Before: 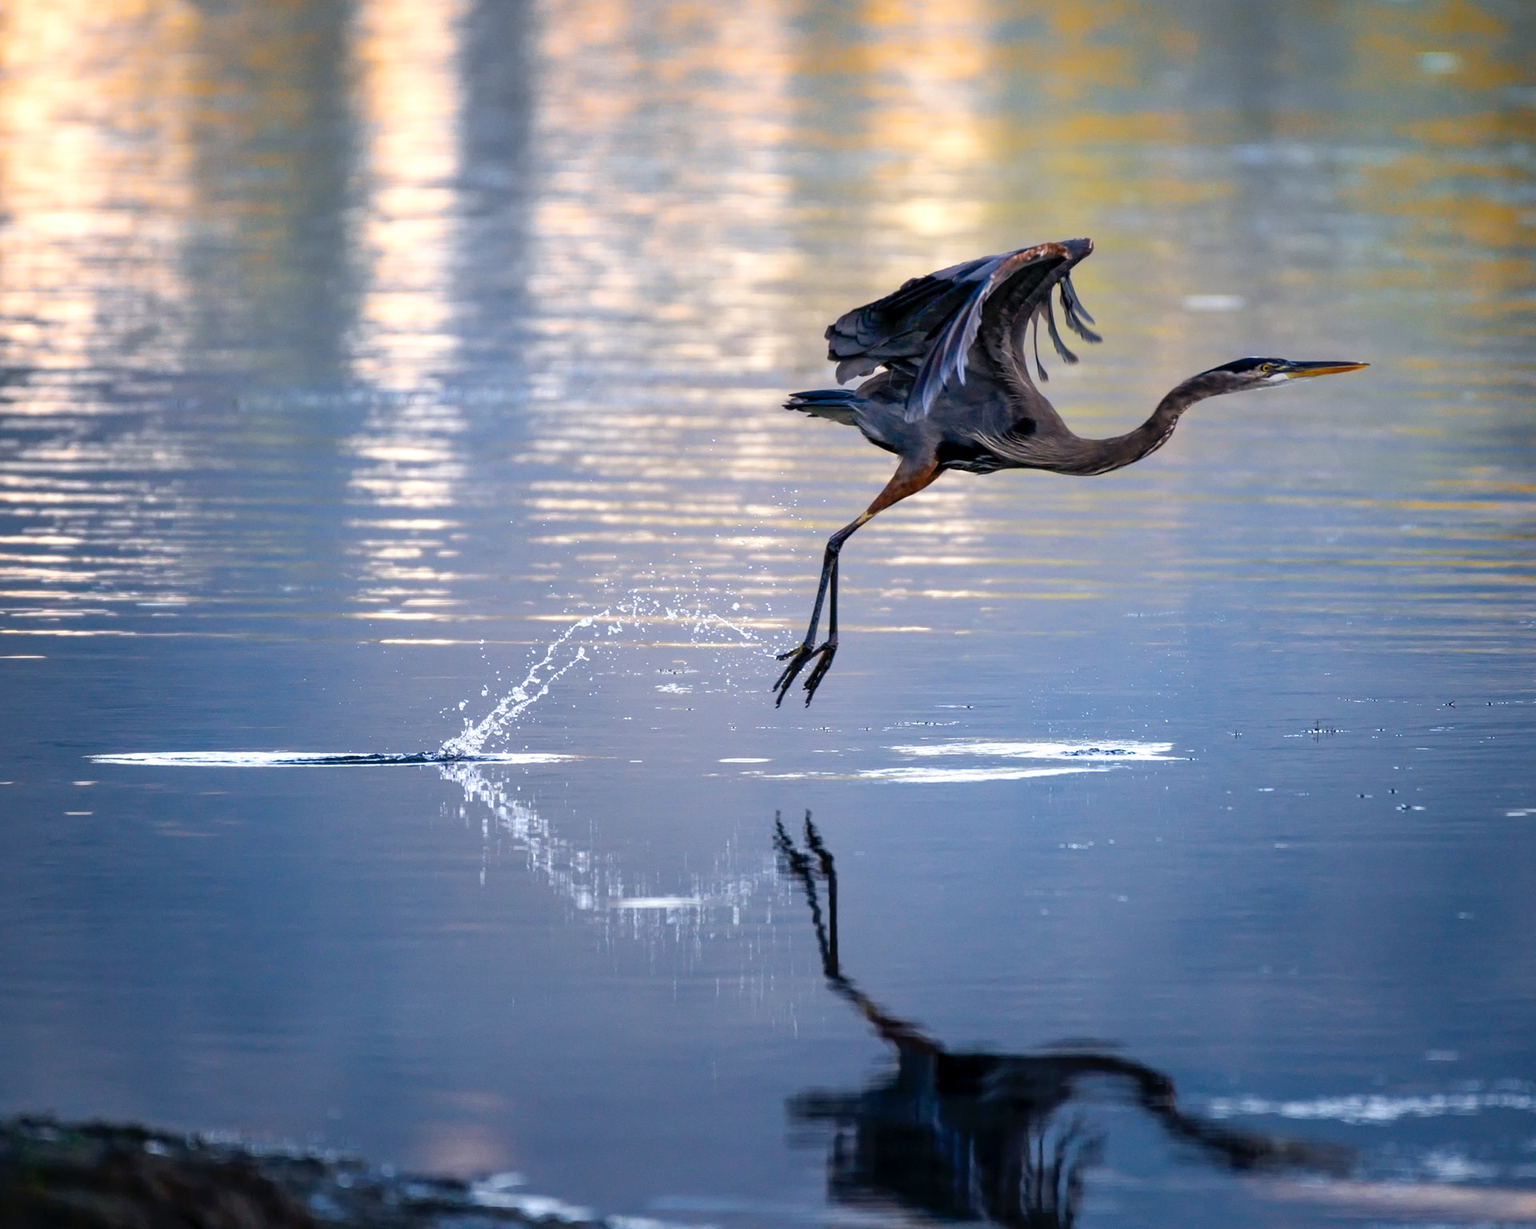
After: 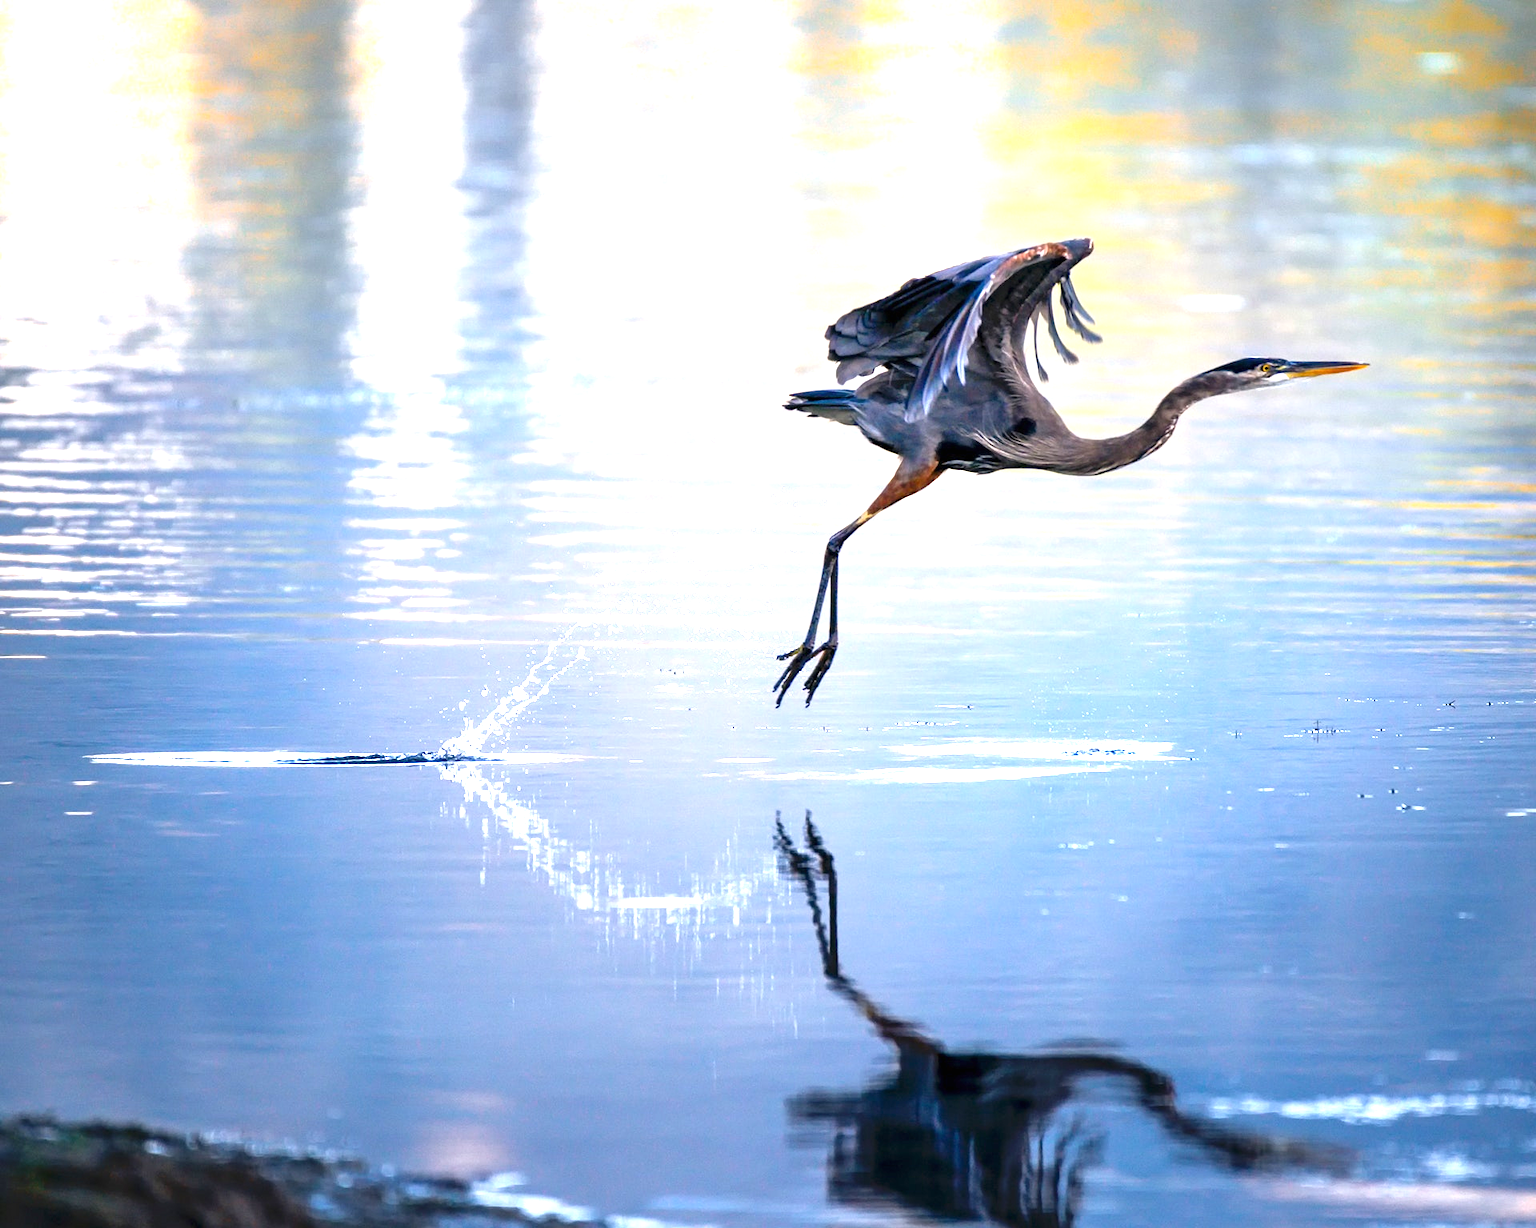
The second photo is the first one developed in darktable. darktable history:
rotate and perspective: automatic cropping original format, crop left 0, crop top 0
exposure: black level correction 0, exposure 1.45 EV, compensate exposure bias true, compensate highlight preservation false
